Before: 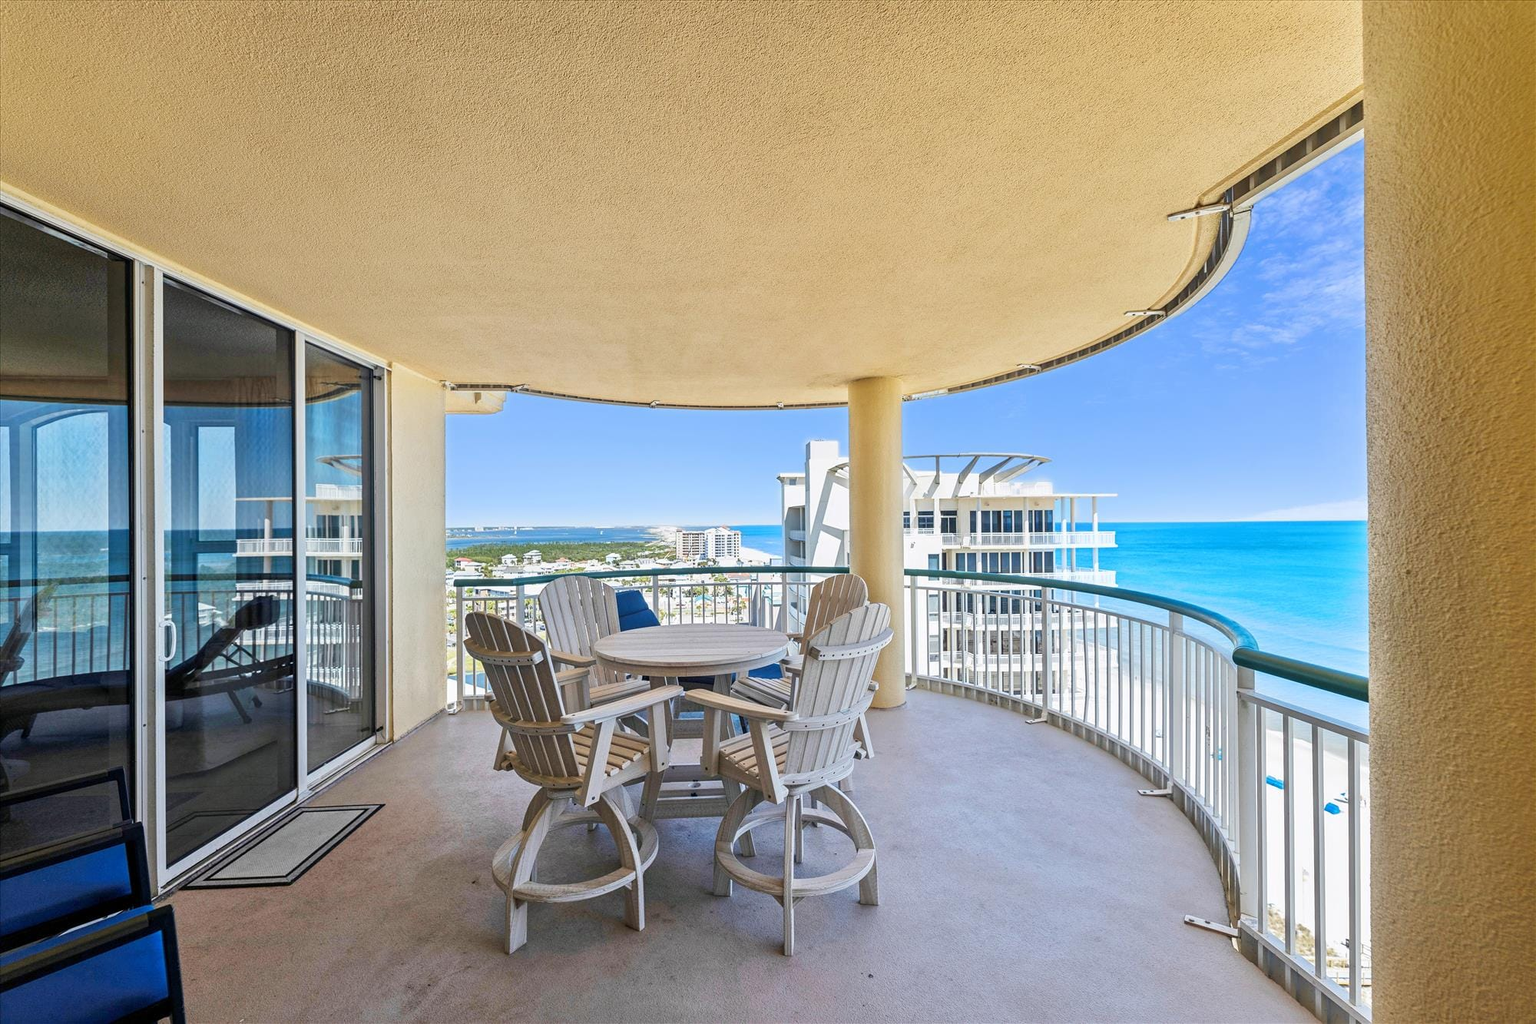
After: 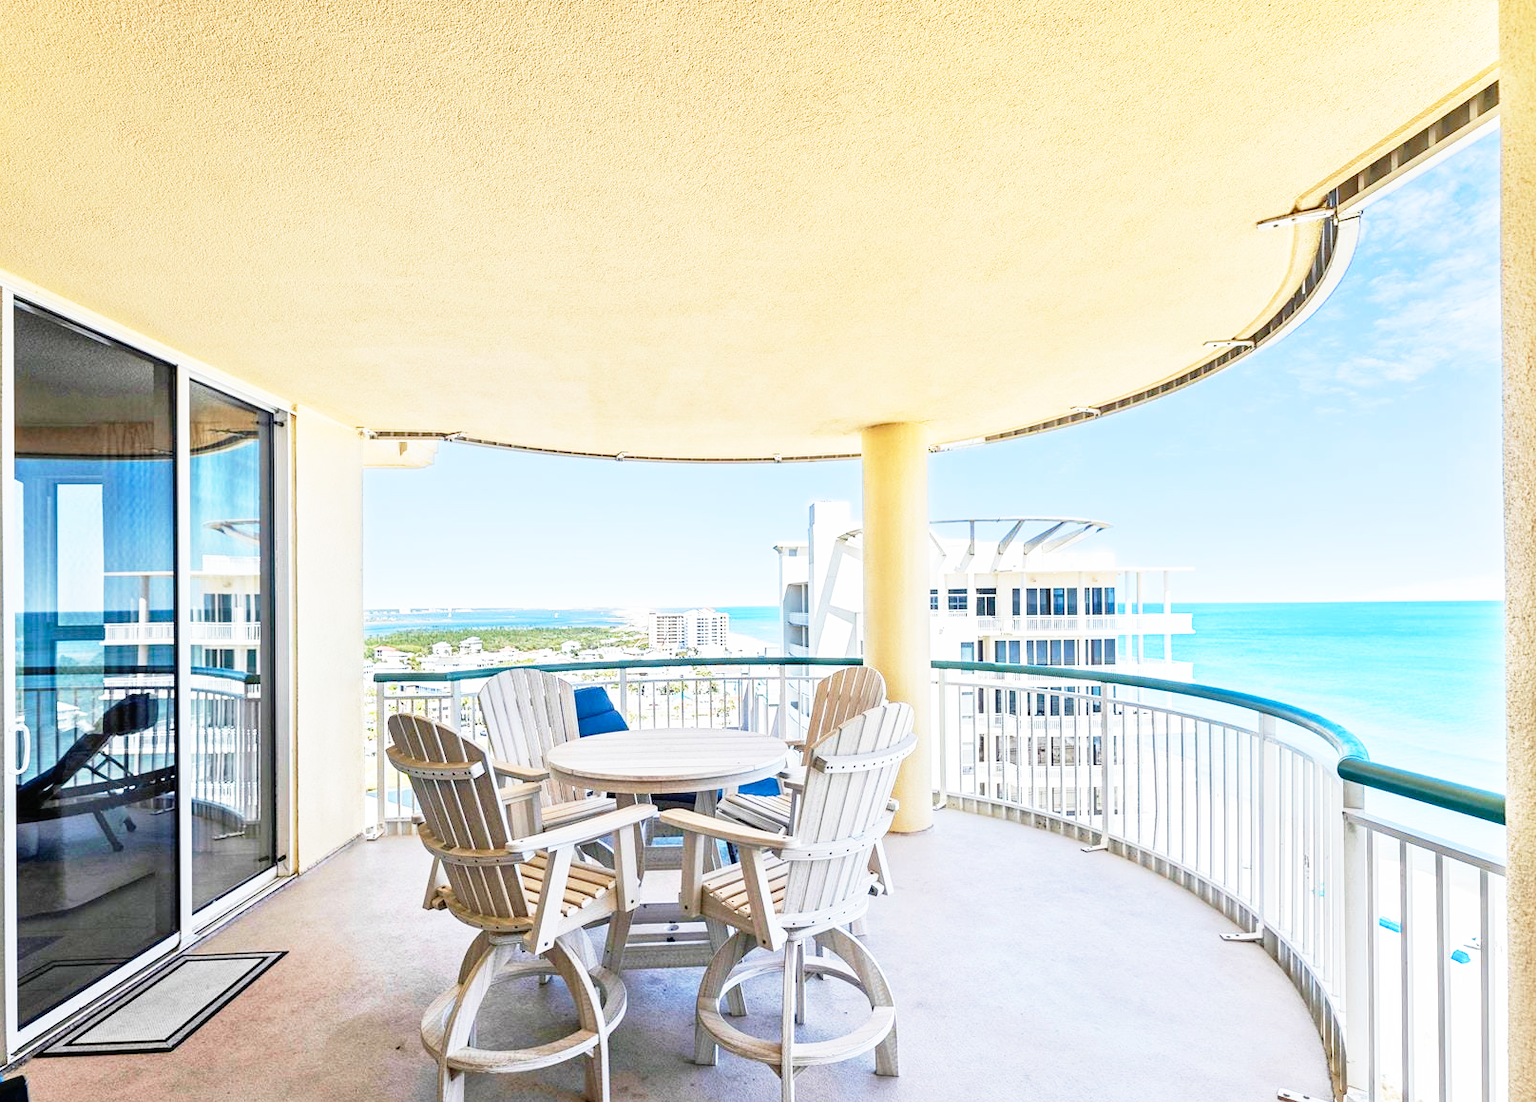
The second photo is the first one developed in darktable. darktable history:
base curve: curves: ch0 [(0, 0) (0.012, 0.01) (0.073, 0.168) (0.31, 0.711) (0.645, 0.957) (1, 1)], preserve colors none
crop: left 9.929%, top 3.472%, right 9.25%, bottom 9.48%
